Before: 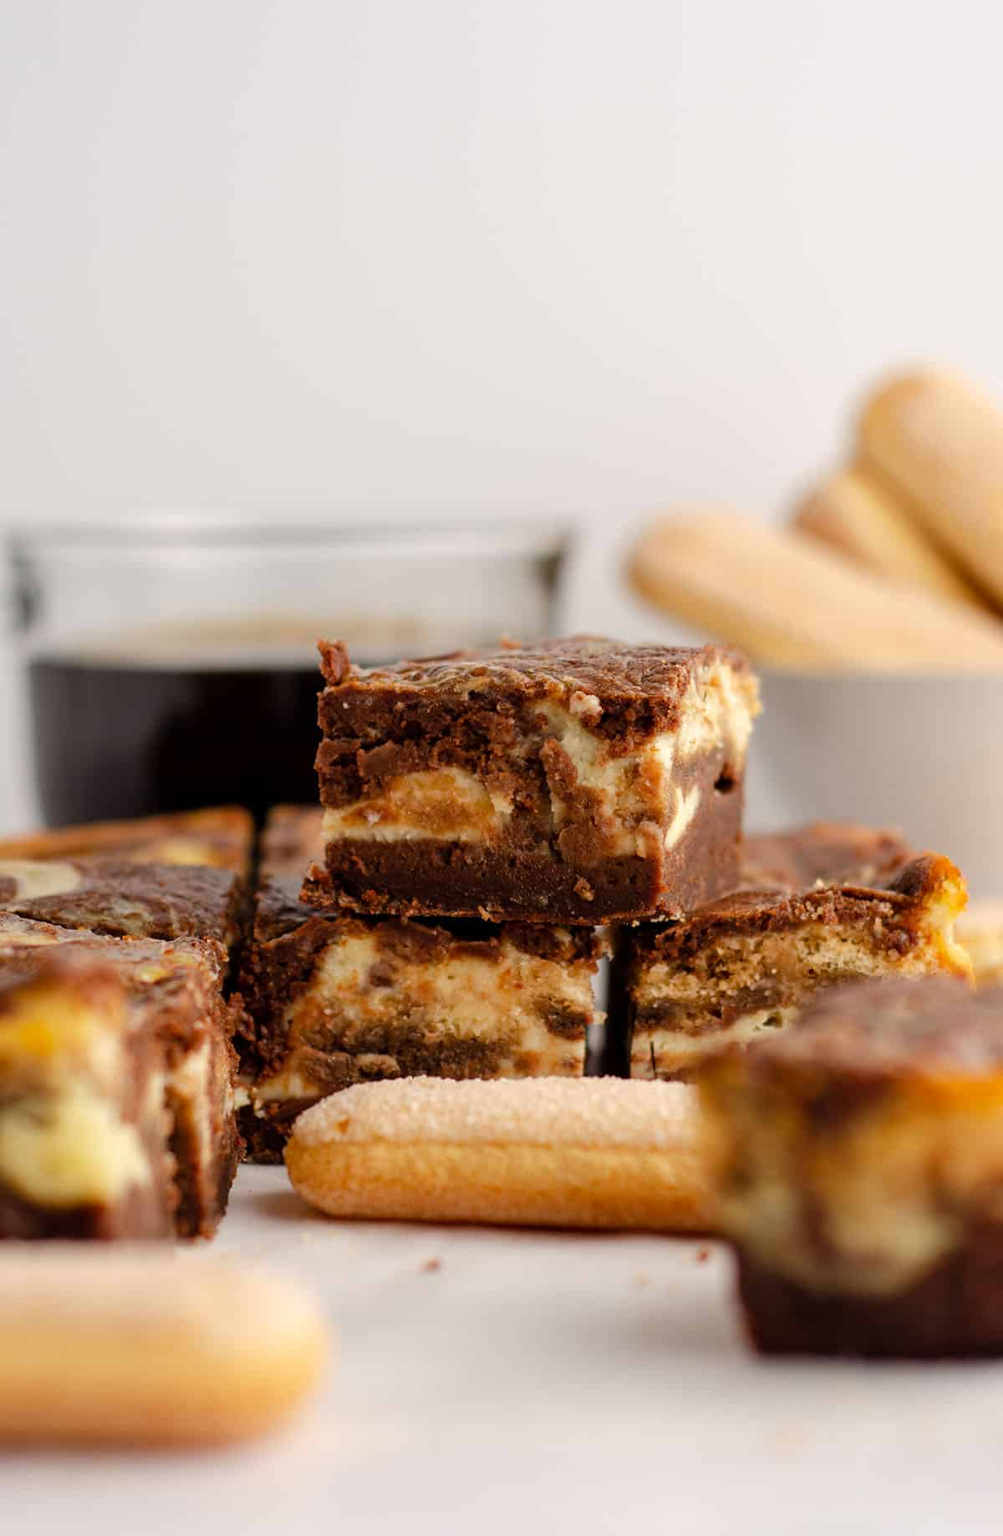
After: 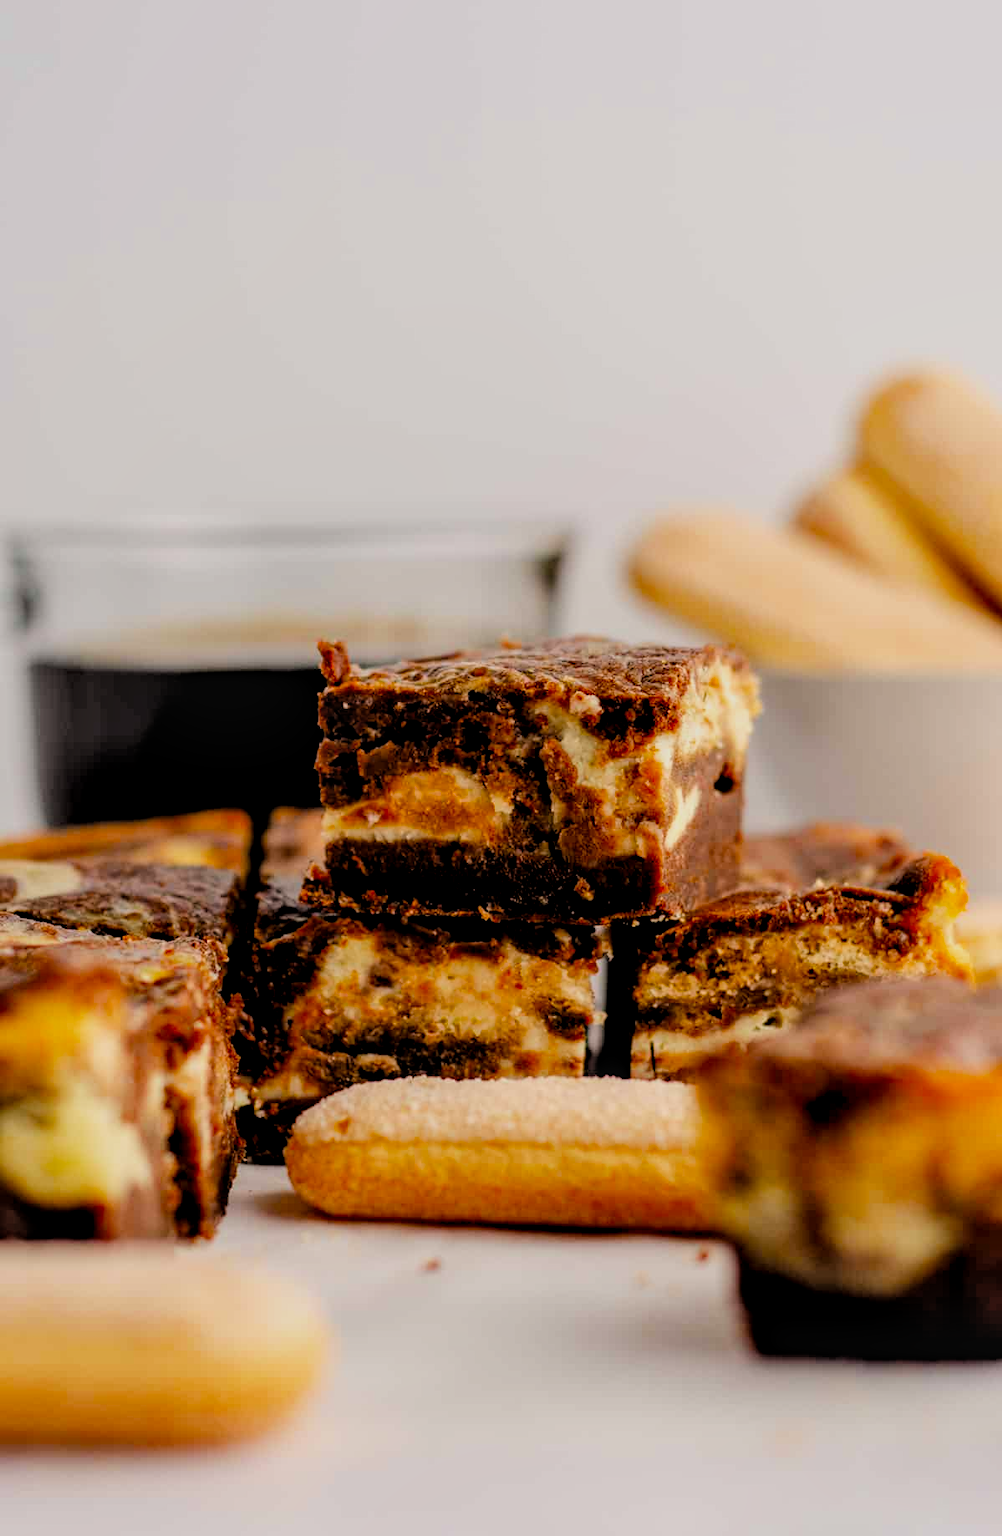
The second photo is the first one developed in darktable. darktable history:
local contrast: detail 130%
filmic rgb: black relative exposure -4.4 EV, white relative exposure 5.01 EV, hardness 2.17, latitude 40.5%, contrast 1.148, highlights saturation mix 10.45%, shadows ↔ highlights balance 0.909%, color science v4 (2020), iterations of high-quality reconstruction 0
